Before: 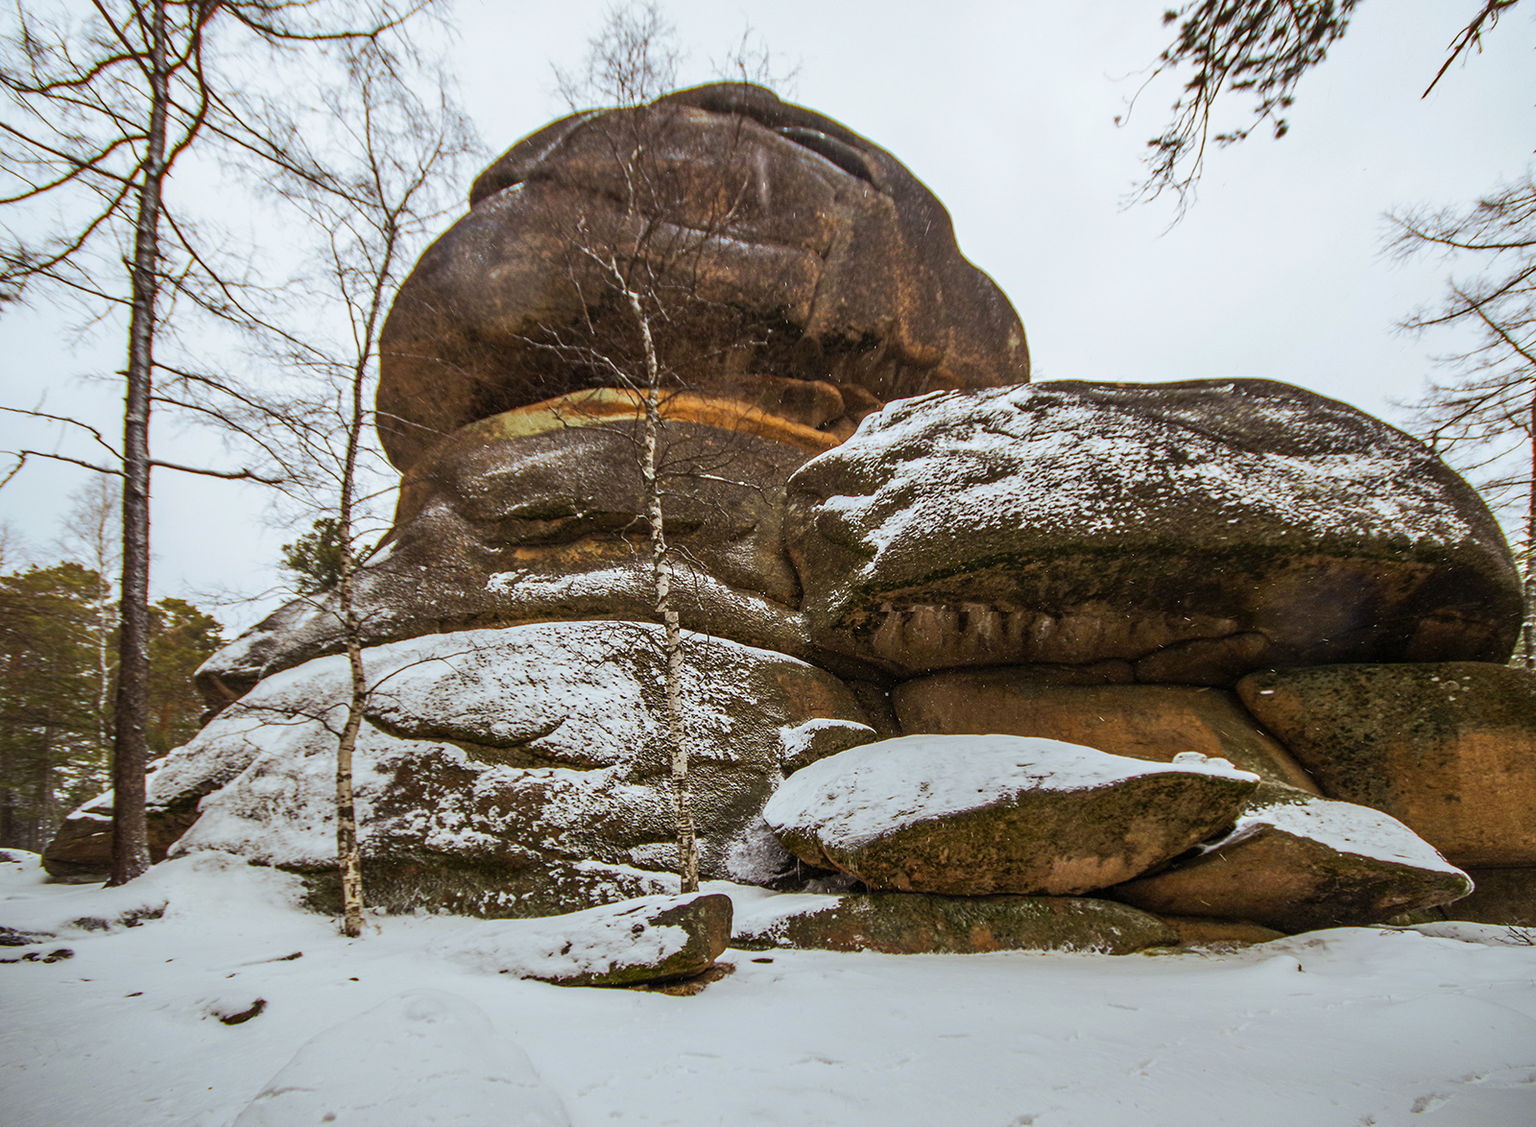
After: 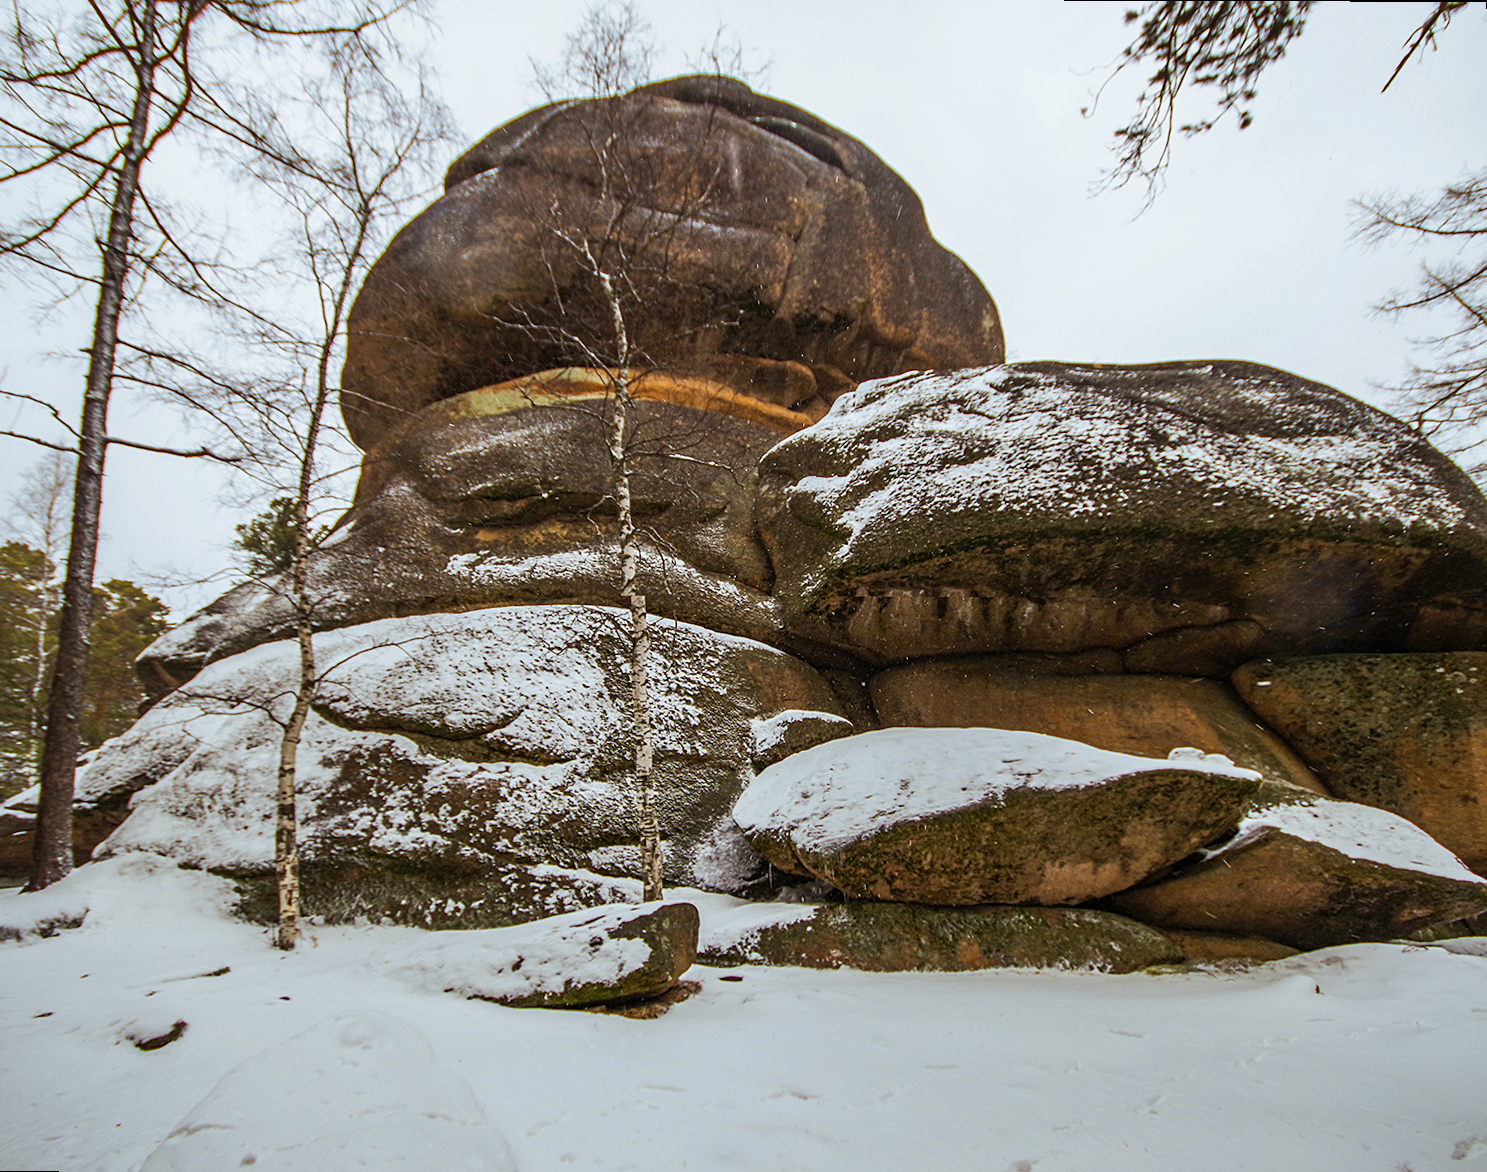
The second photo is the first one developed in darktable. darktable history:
rotate and perspective: rotation 0.215°, lens shift (vertical) -0.139, crop left 0.069, crop right 0.939, crop top 0.002, crop bottom 0.996
sharpen: amount 0.2
